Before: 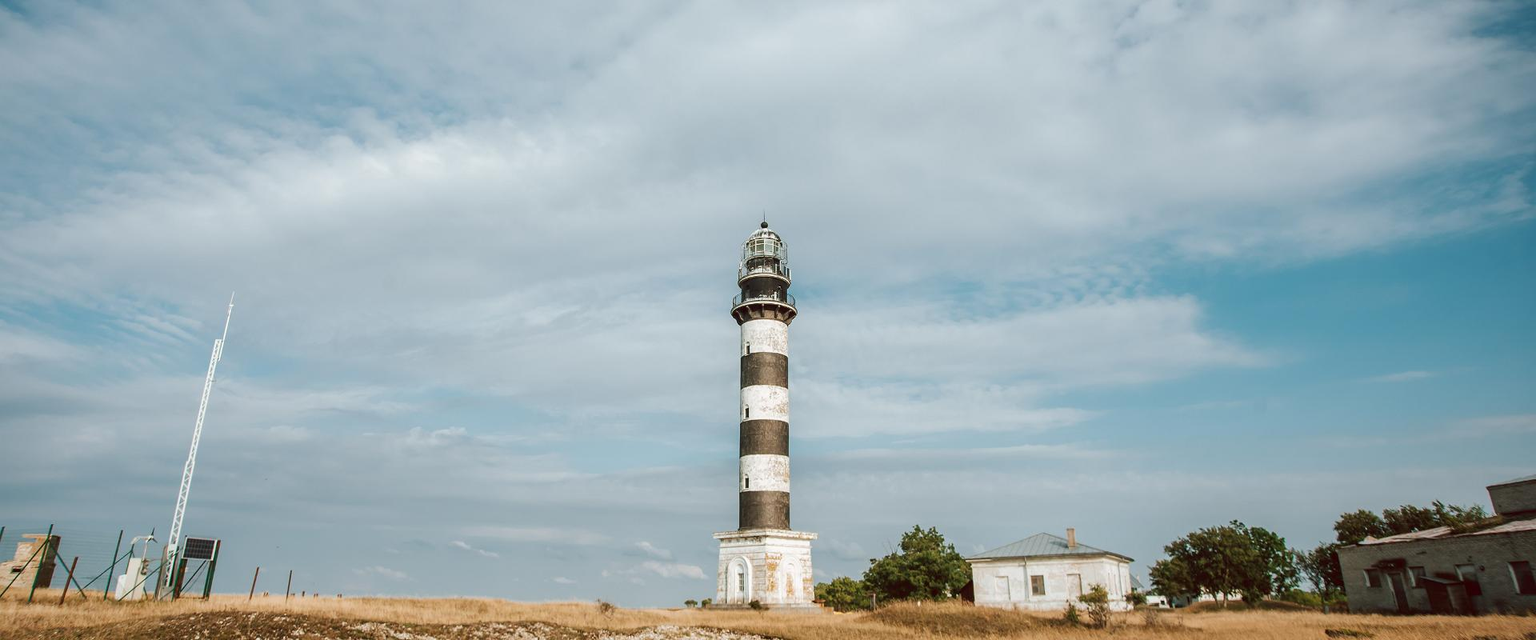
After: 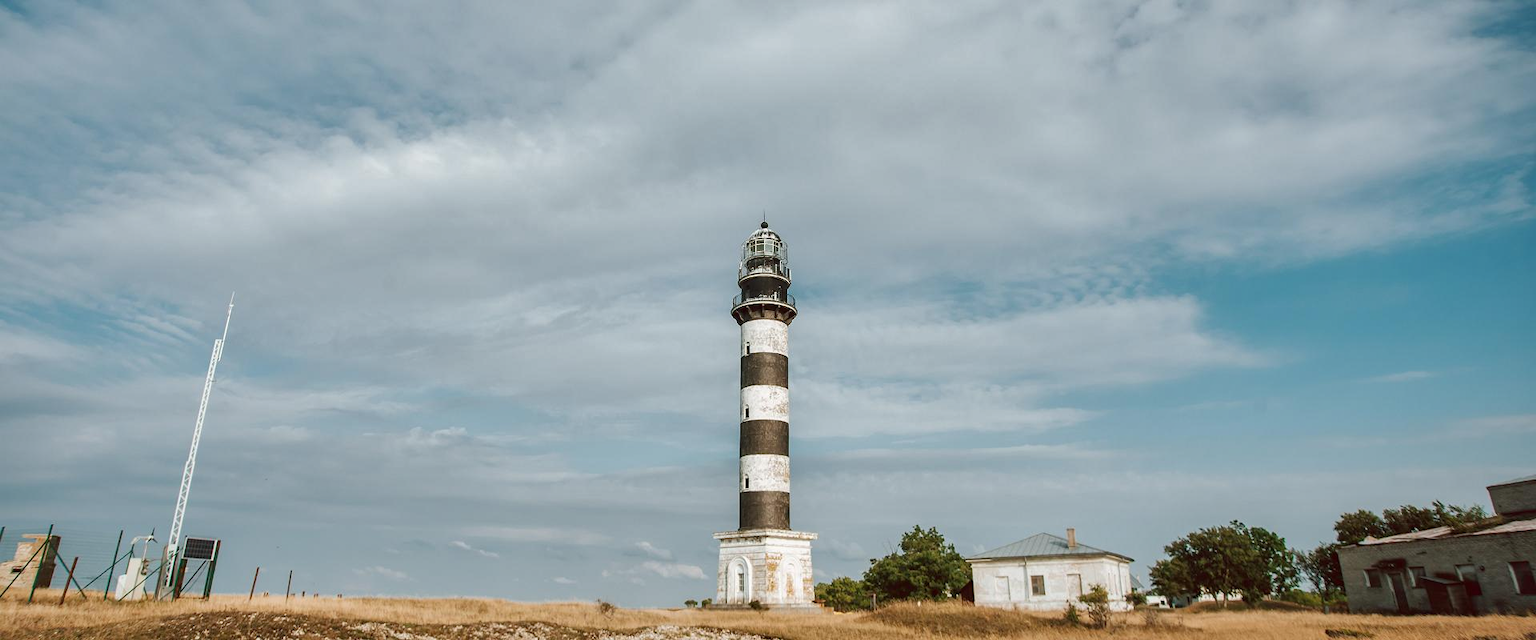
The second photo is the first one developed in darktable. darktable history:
base curve: curves: ch0 [(0, 0) (0.283, 0.295) (1, 1)], preserve colors none
shadows and highlights: shadows color adjustment 99.17%, highlights color adjustment 0.653%, soften with gaussian
